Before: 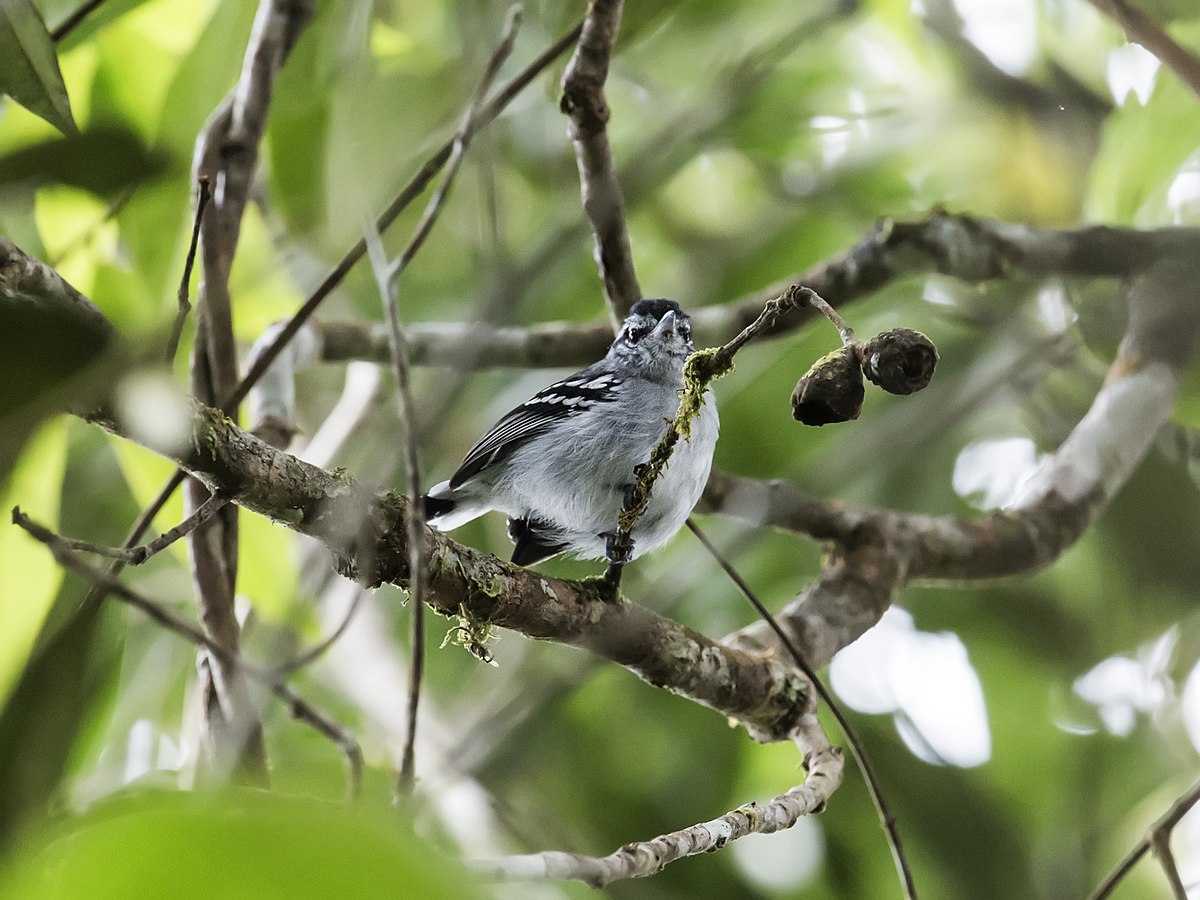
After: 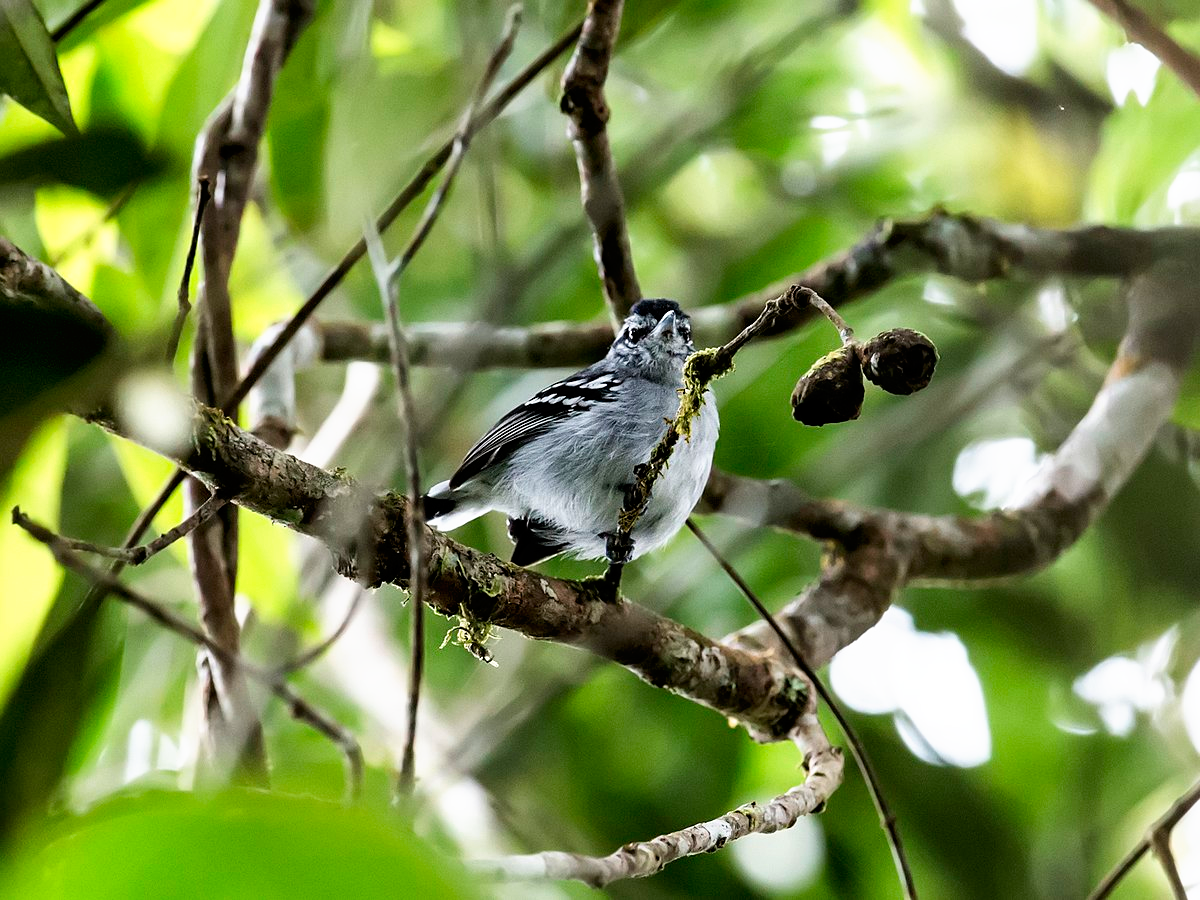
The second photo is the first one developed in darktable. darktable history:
tone curve: curves: ch0 [(0, 0) (0.003, 0) (0.011, 0.001) (0.025, 0.003) (0.044, 0.004) (0.069, 0.007) (0.1, 0.01) (0.136, 0.033) (0.177, 0.082) (0.224, 0.141) (0.277, 0.208) (0.335, 0.282) (0.399, 0.363) (0.468, 0.451) (0.543, 0.545) (0.623, 0.647) (0.709, 0.756) (0.801, 0.87) (0.898, 0.972) (1, 1)], preserve colors none
